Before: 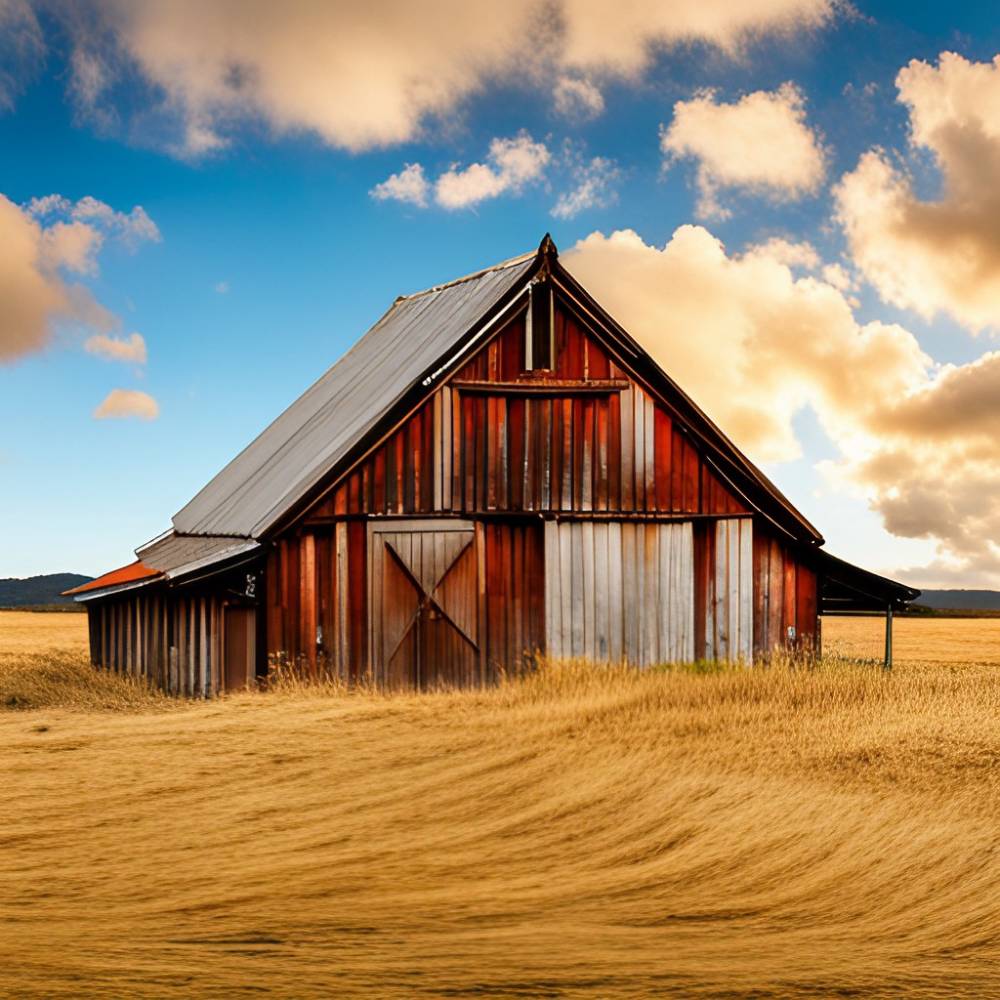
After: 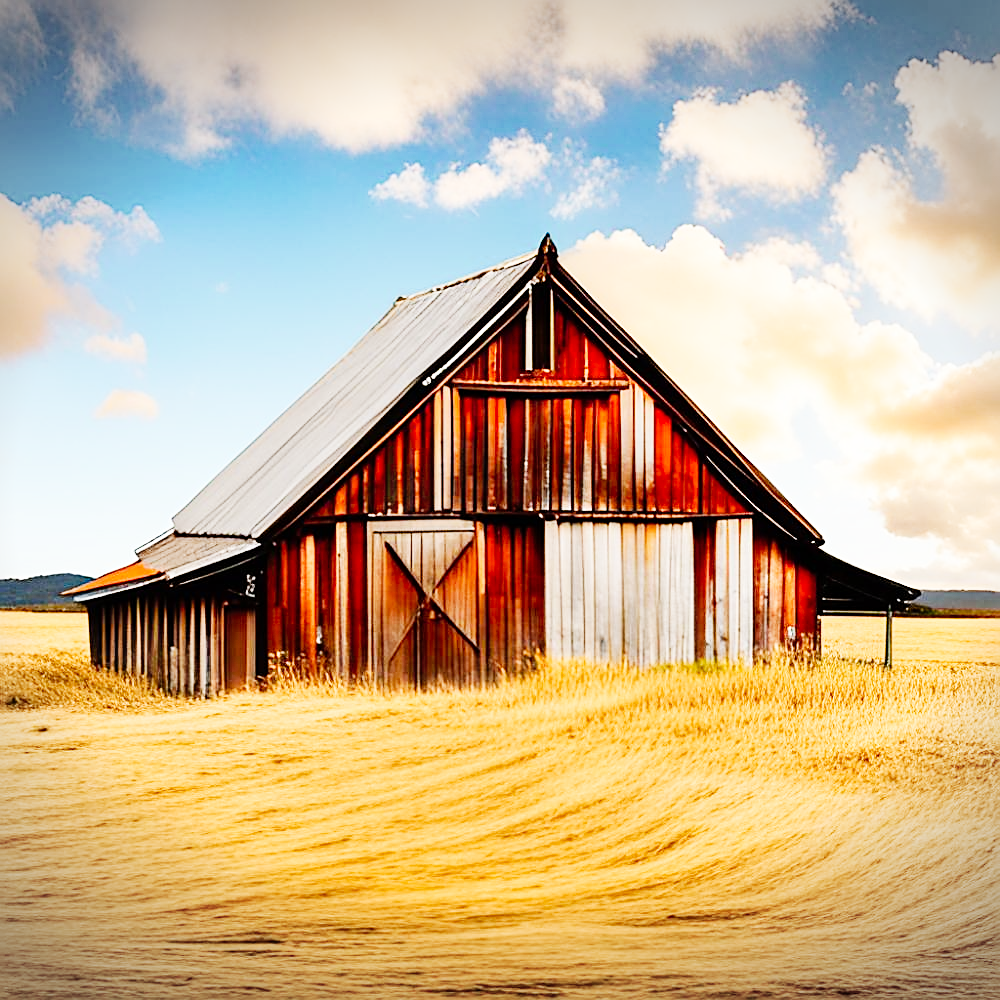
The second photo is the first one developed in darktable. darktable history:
vignetting: fall-off start 97.2%, width/height ratio 1.179
sharpen: on, module defaults
tone curve: curves: ch0 [(0, 0) (0.084, 0.074) (0.2, 0.297) (0.363, 0.591) (0.495, 0.765) (0.68, 0.901) (0.851, 0.967) (1, 1)], preserve colors none
